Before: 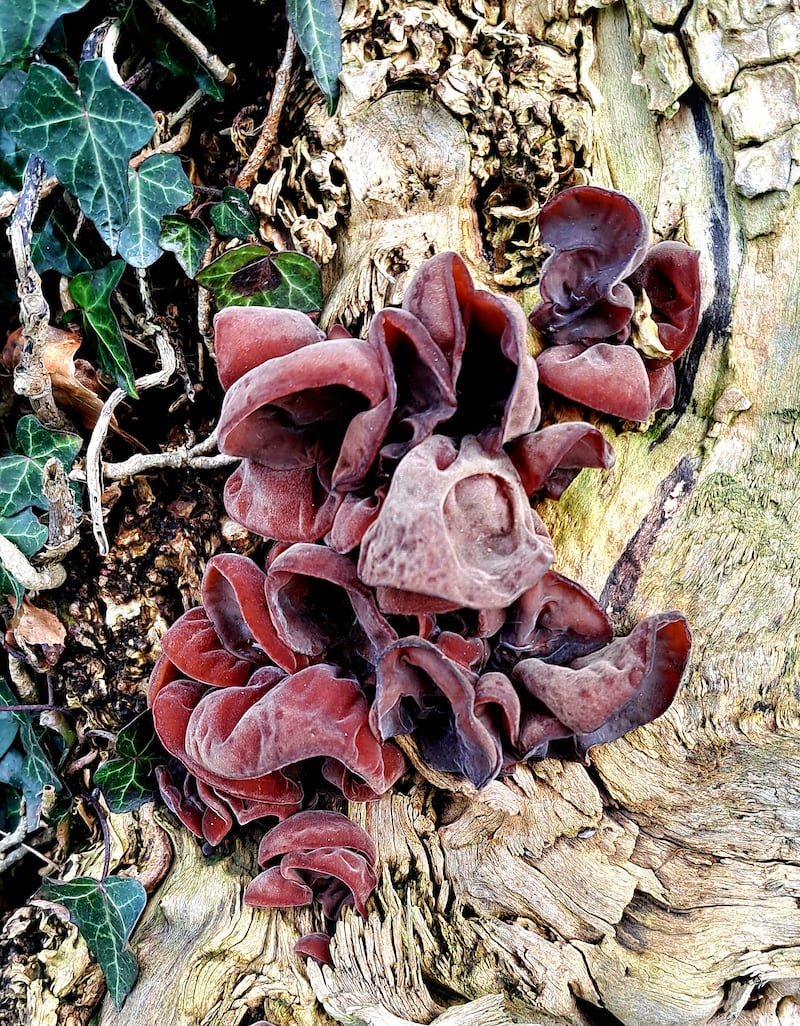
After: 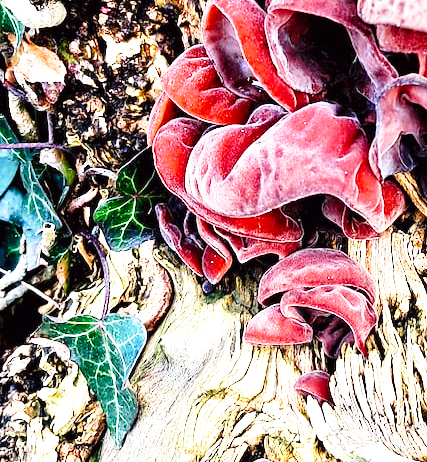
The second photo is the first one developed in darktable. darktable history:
color balance: lift [1, 1, 0.999, 1.001], gamma [1, 1.003, 1.005, 0.995], gain [1, 0.992, 0.988, 1.012], contrast 5%, output saturation 110%
exposure: black level correction 0, exposure 0.7 EV, compensate exposure bias true, compensate highlight preservation false
base curve: curves: ch0 [(0, 0) (0.028, 0.03) (0.121, 0.232) (0.46, 0.748) (0.859, 0.968) (1, 1)], preserve colors none
crop and rotate: top 54.778%, right 46.61%, bottom 0.159%
